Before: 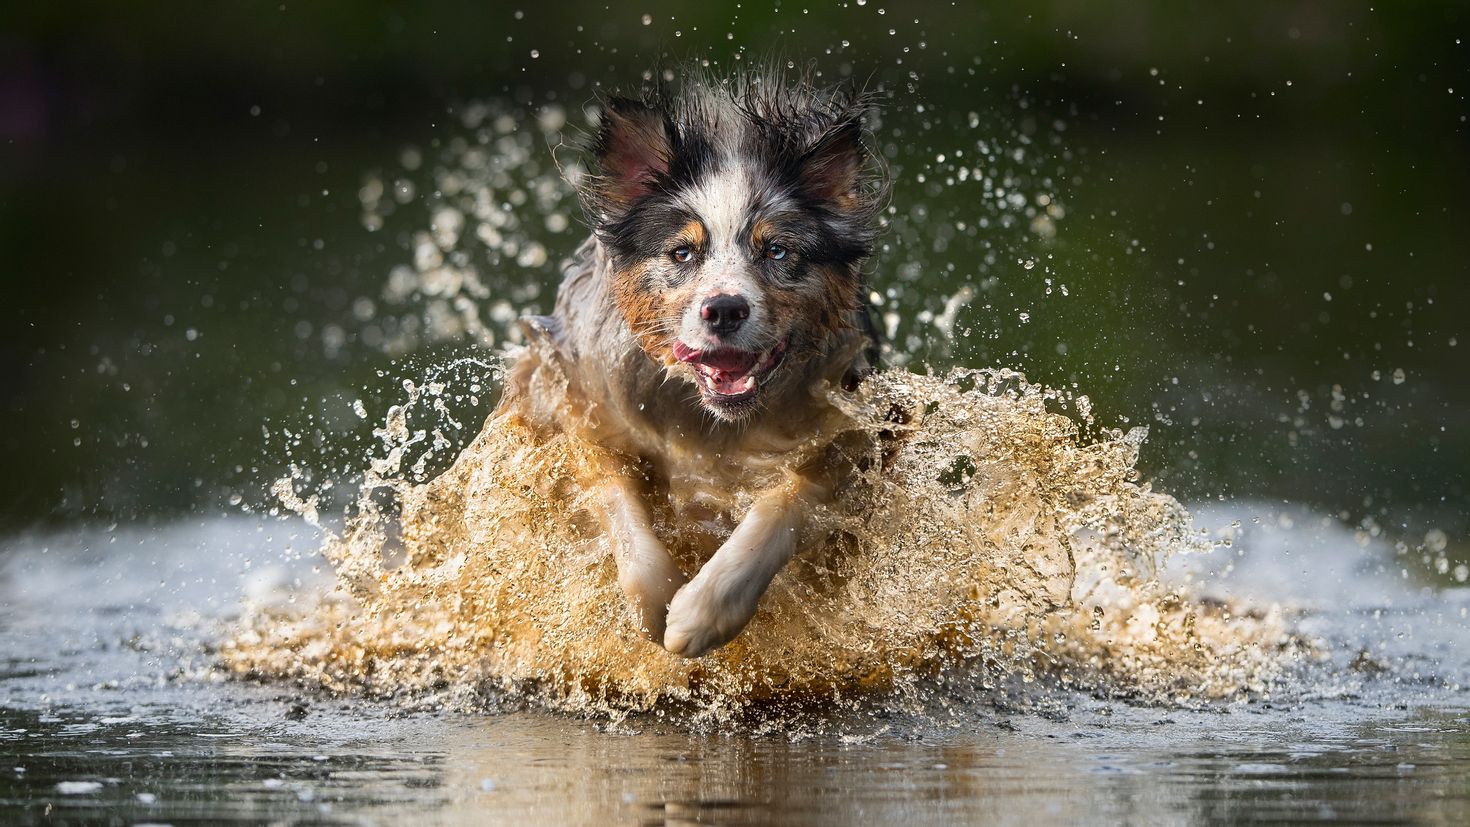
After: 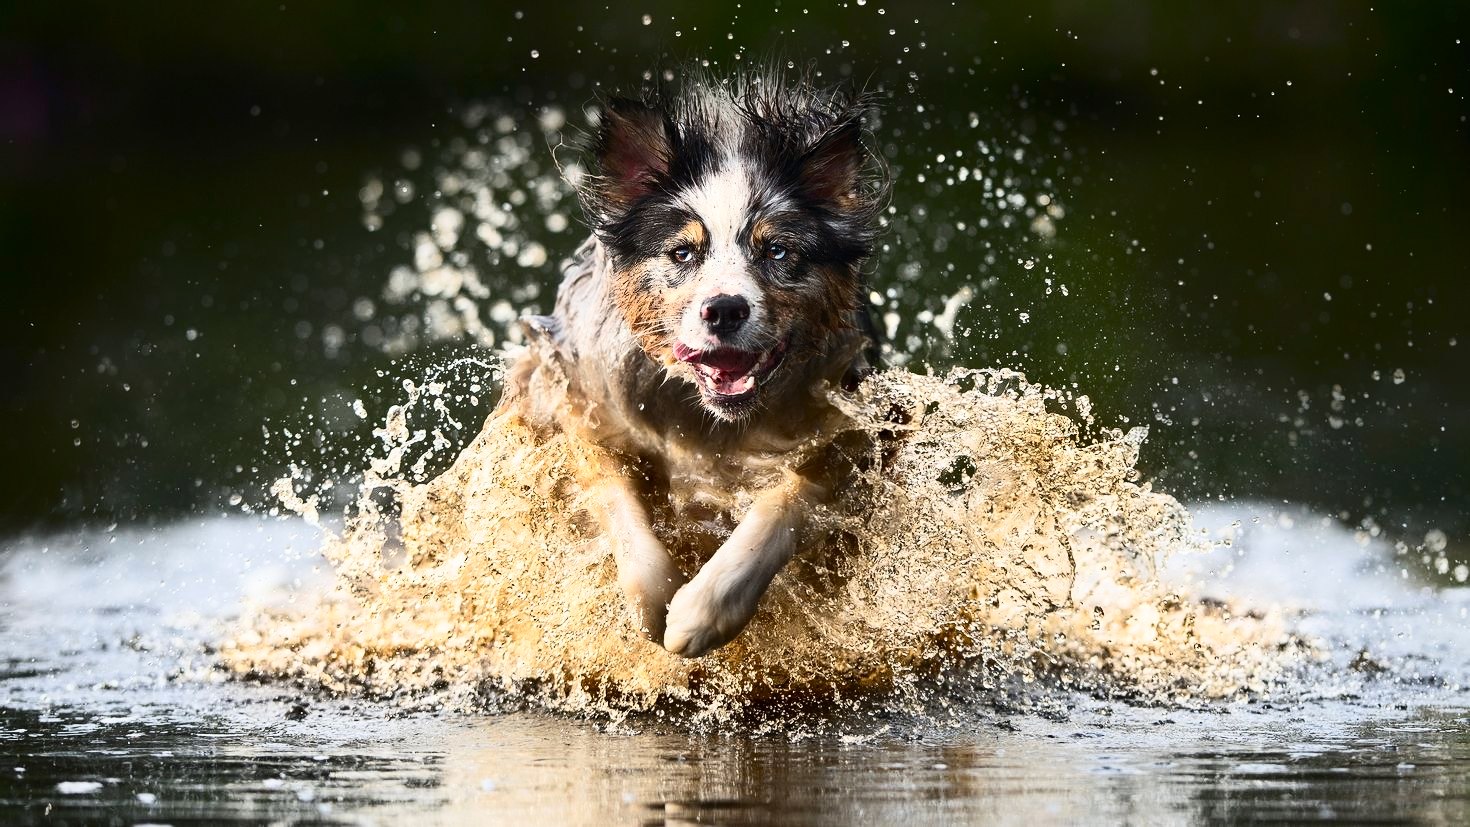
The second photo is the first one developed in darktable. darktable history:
contrast brightness saturation: contrast 0.379, brightness 0.107
